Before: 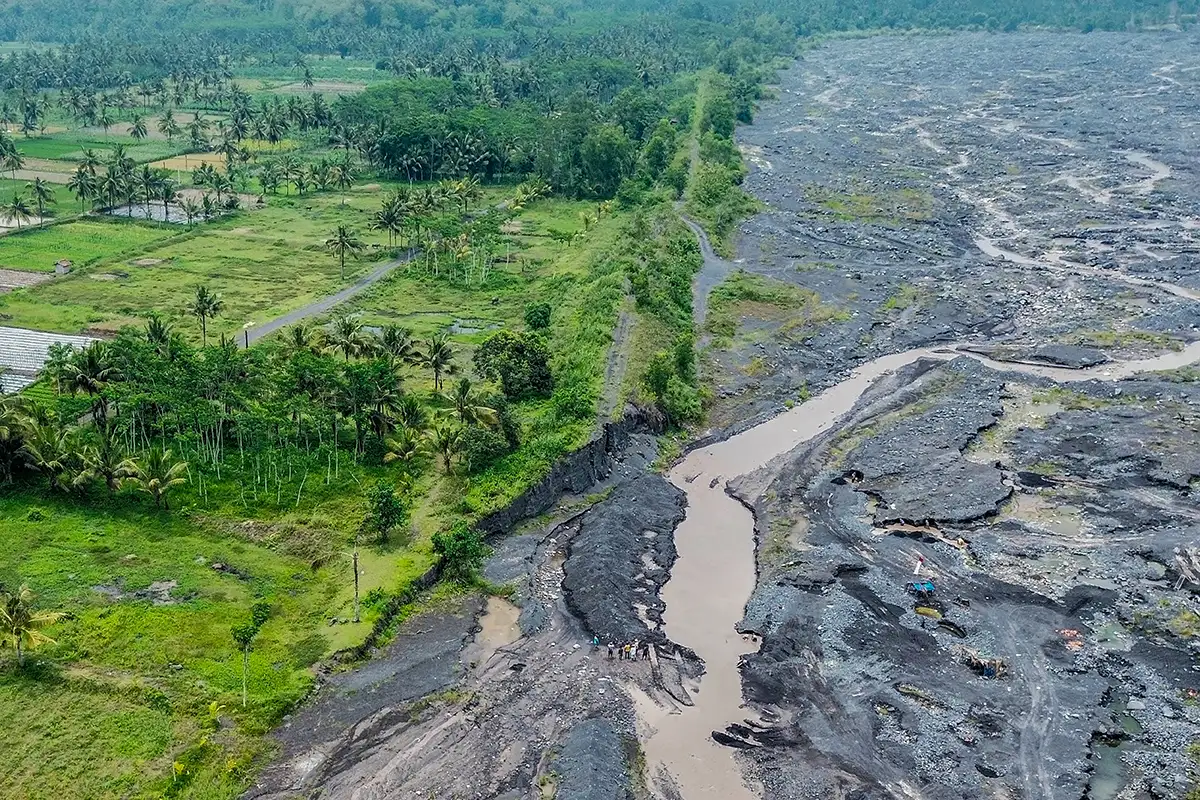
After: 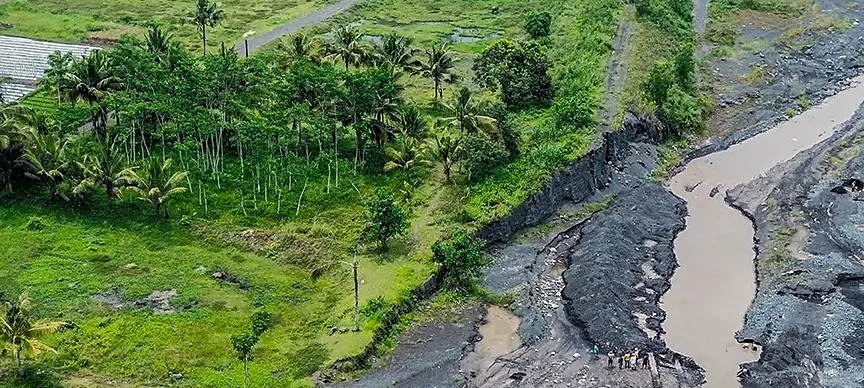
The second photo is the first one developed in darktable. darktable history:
sharpen: amount 0.2
crop: top 36.498%, right 27.964%, bottom 14.995%
